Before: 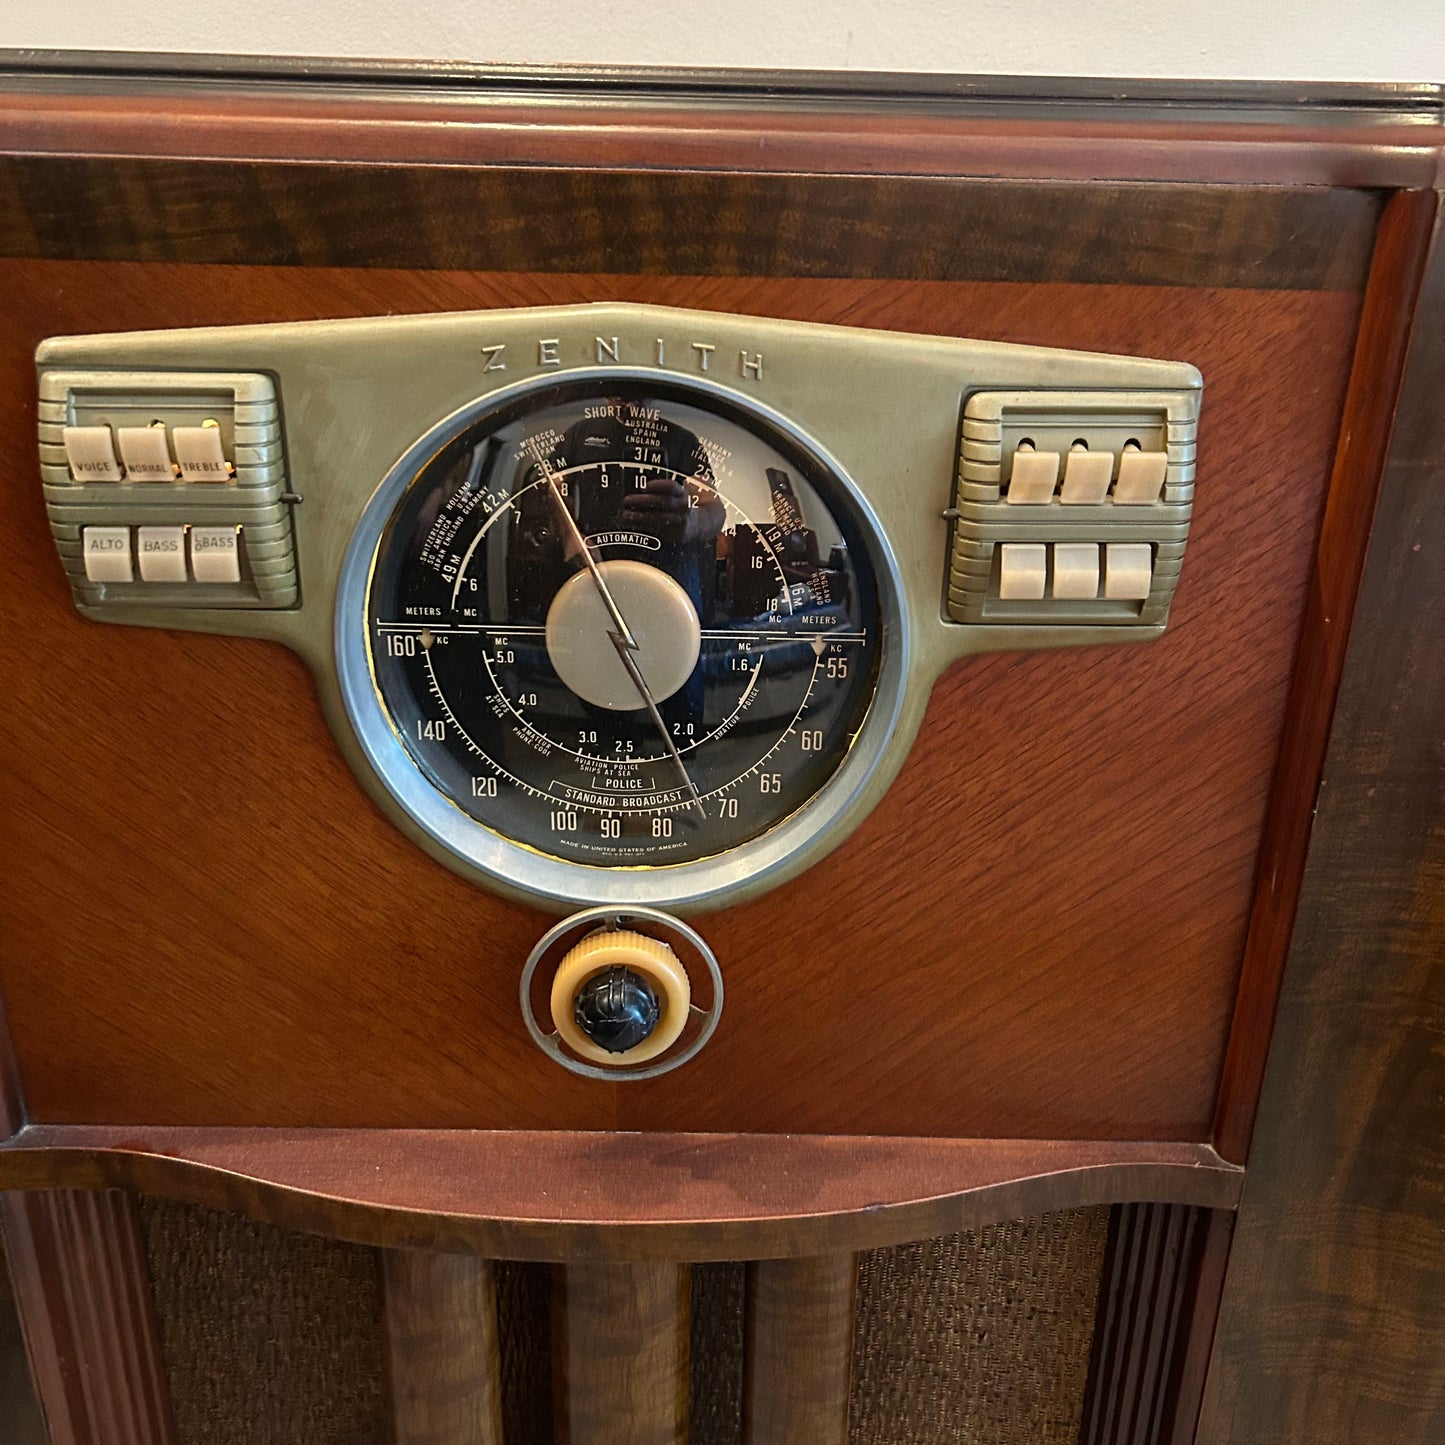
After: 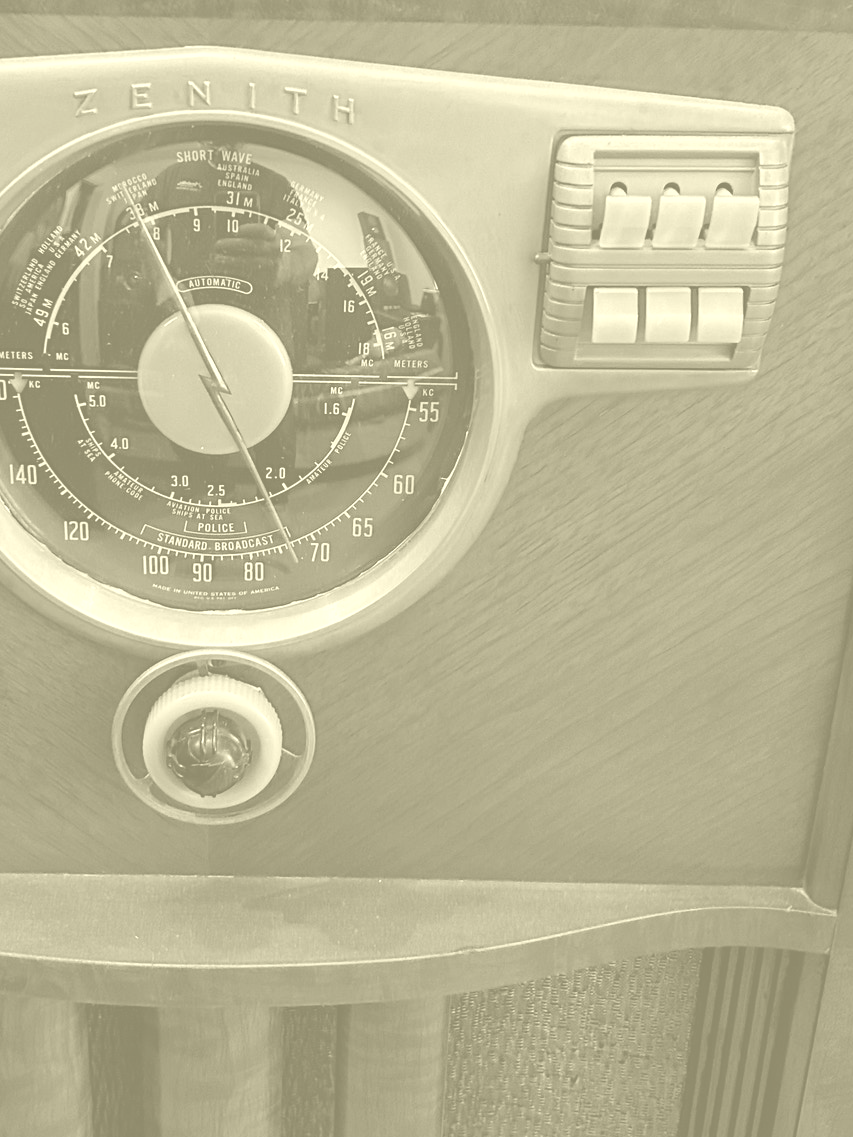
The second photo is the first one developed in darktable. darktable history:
colorize: hue 43.2°, saturation 40%, version 1
crop and rotate: left 28.256%, top 17.734%, right 12.656%, bottom 3.573%
